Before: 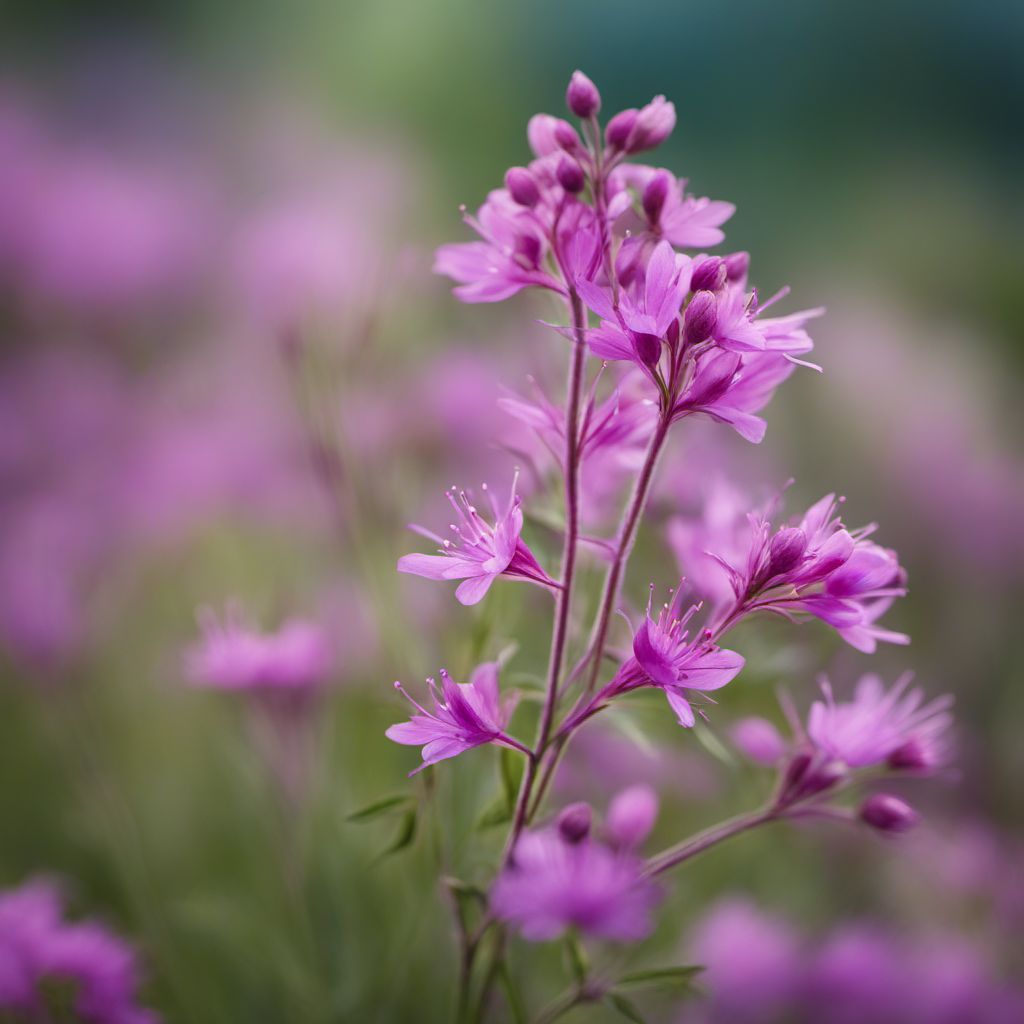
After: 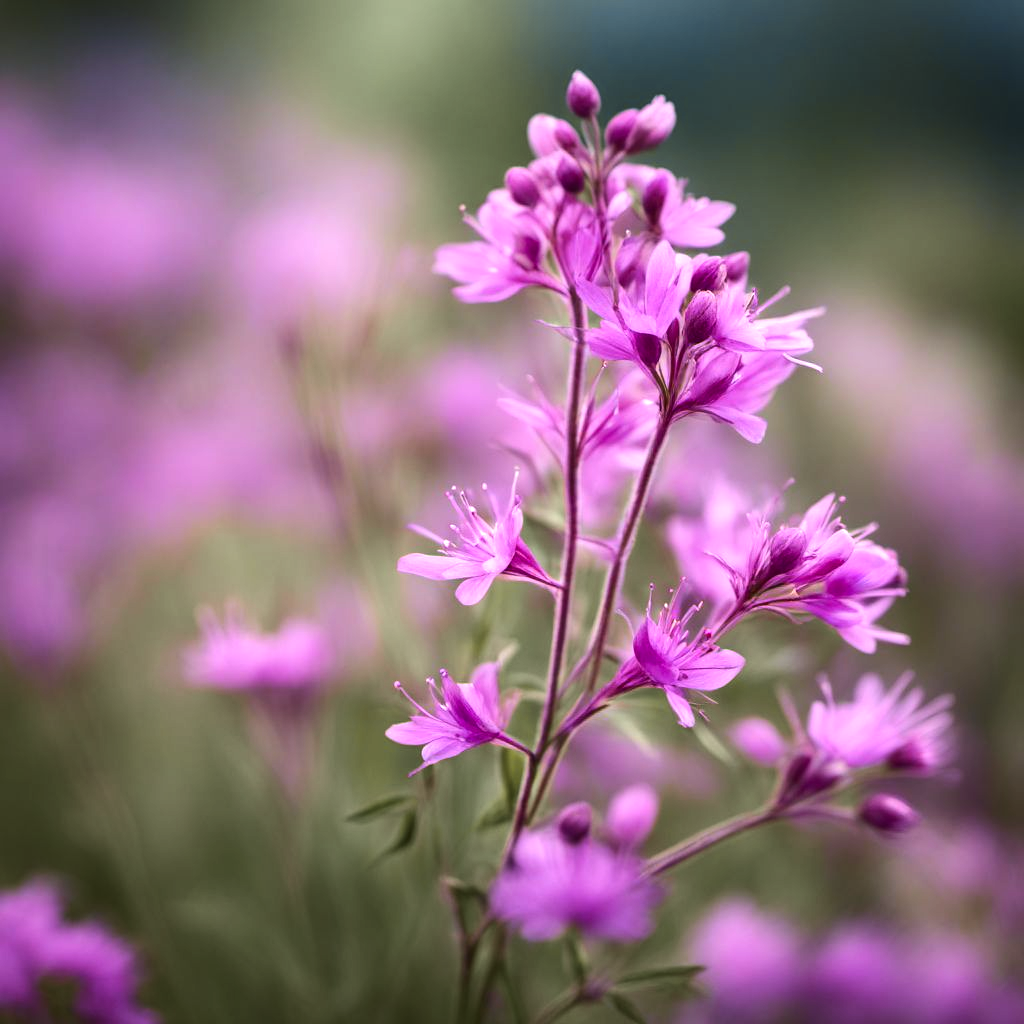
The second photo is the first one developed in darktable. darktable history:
tone curve: curves: ch1 [(0, 0) (0.214, 0.291) (0.372, 0.44) (0.463, 0.476) (0.498, 0.502) (0.521, 0.531) (1, 1)]; ch2 [(0, 0) (0.456, 0.447) (0.5, 0.5) (0.547, 0.557) (0.592, 0.57) (0.631, 0.602) (1, 1)], color space Lab, independent channels, preserve colors none
tone equalizer: -8 EV -0.75 EV, -7 EV -0.7 EV, -6 EV -0.6 EV, -5 EV -0.4 EV, -3 EV 0.4 EV, -2 EV 0.6 EV, -1 EV 0.7 EV, +0 EV 0.75 EV, edges refinement/feathering 500, mask exposure compensation -1.57 EV, preserve details no
